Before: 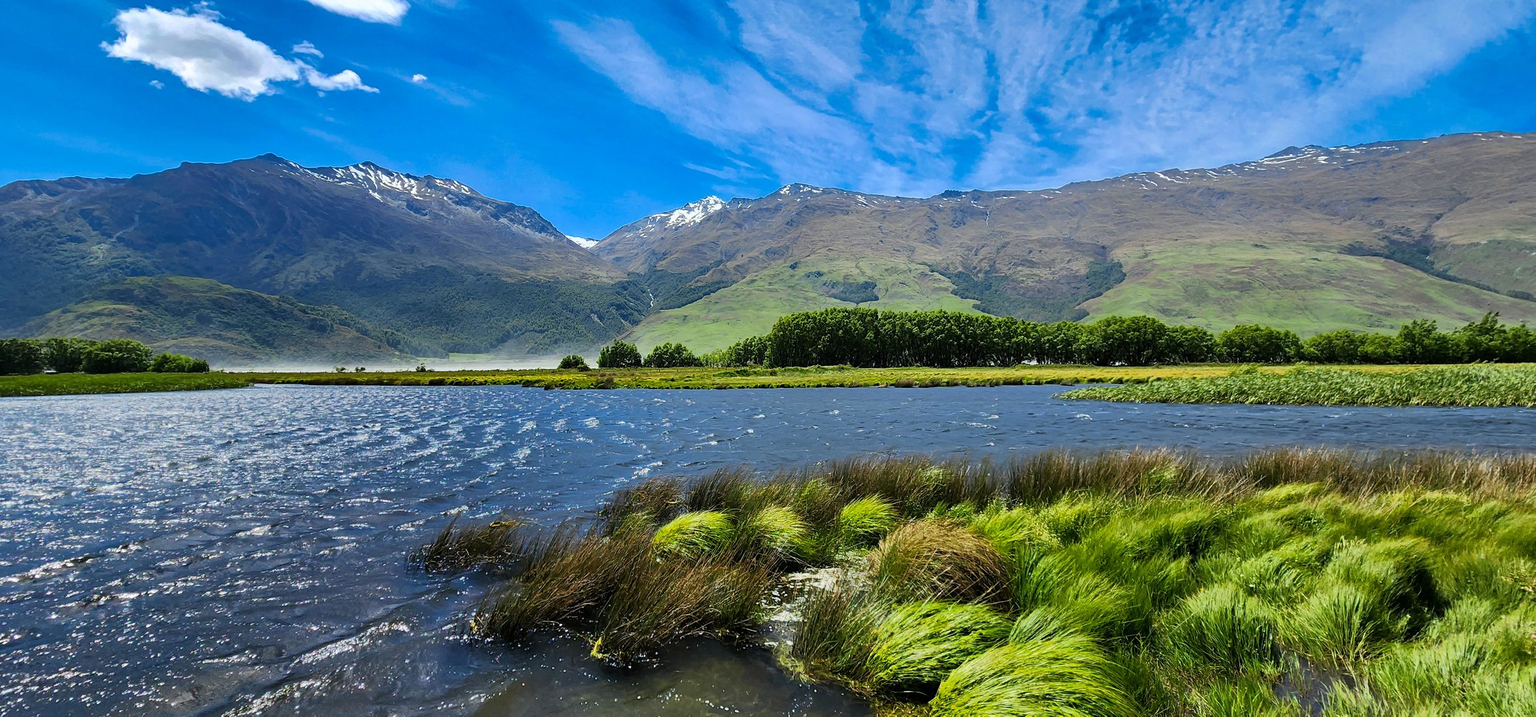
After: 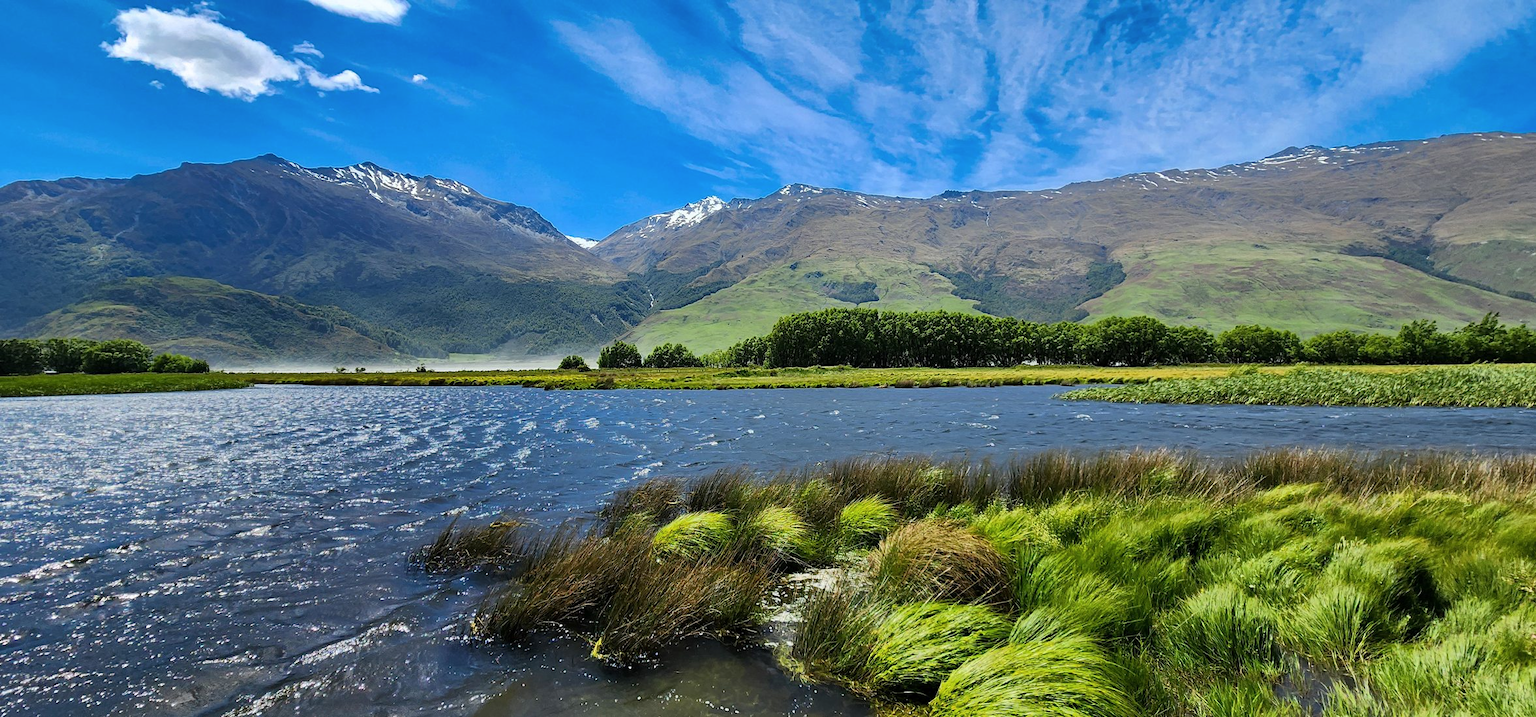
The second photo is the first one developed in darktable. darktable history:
color correction: highlights b* -0.042, saturation 0.975
